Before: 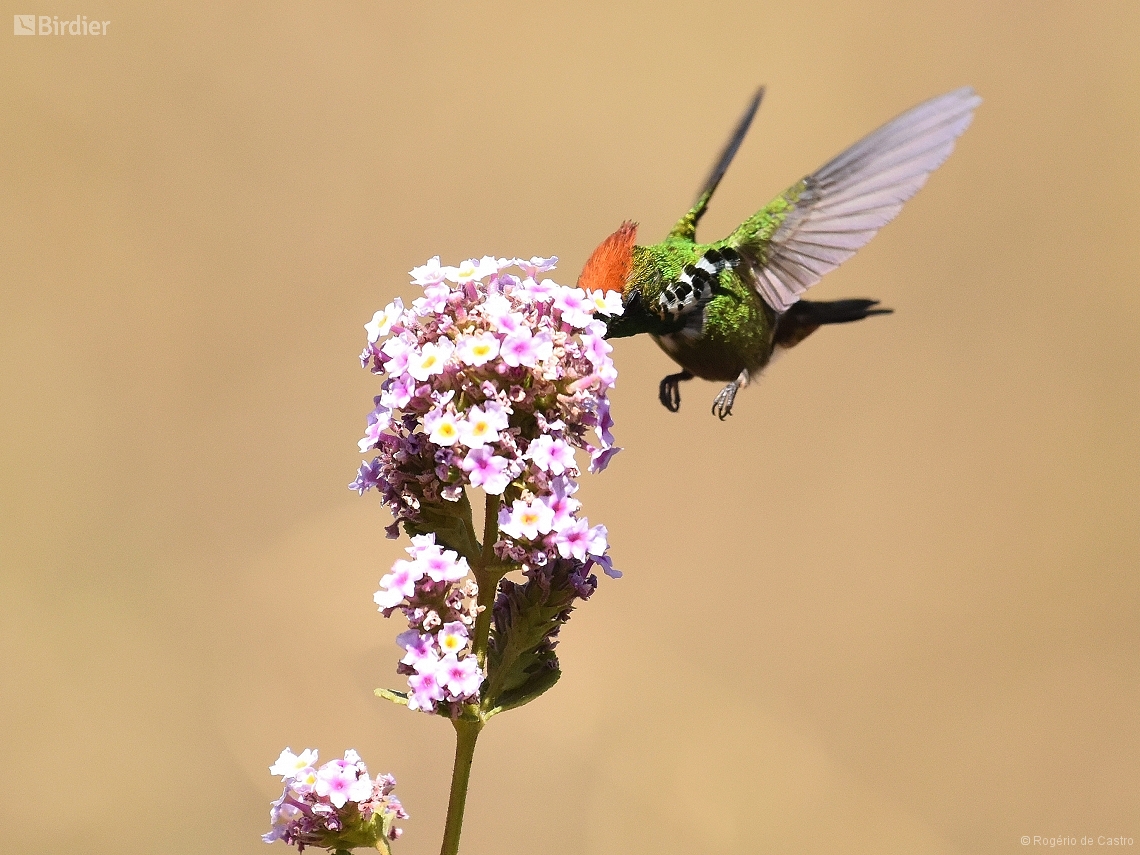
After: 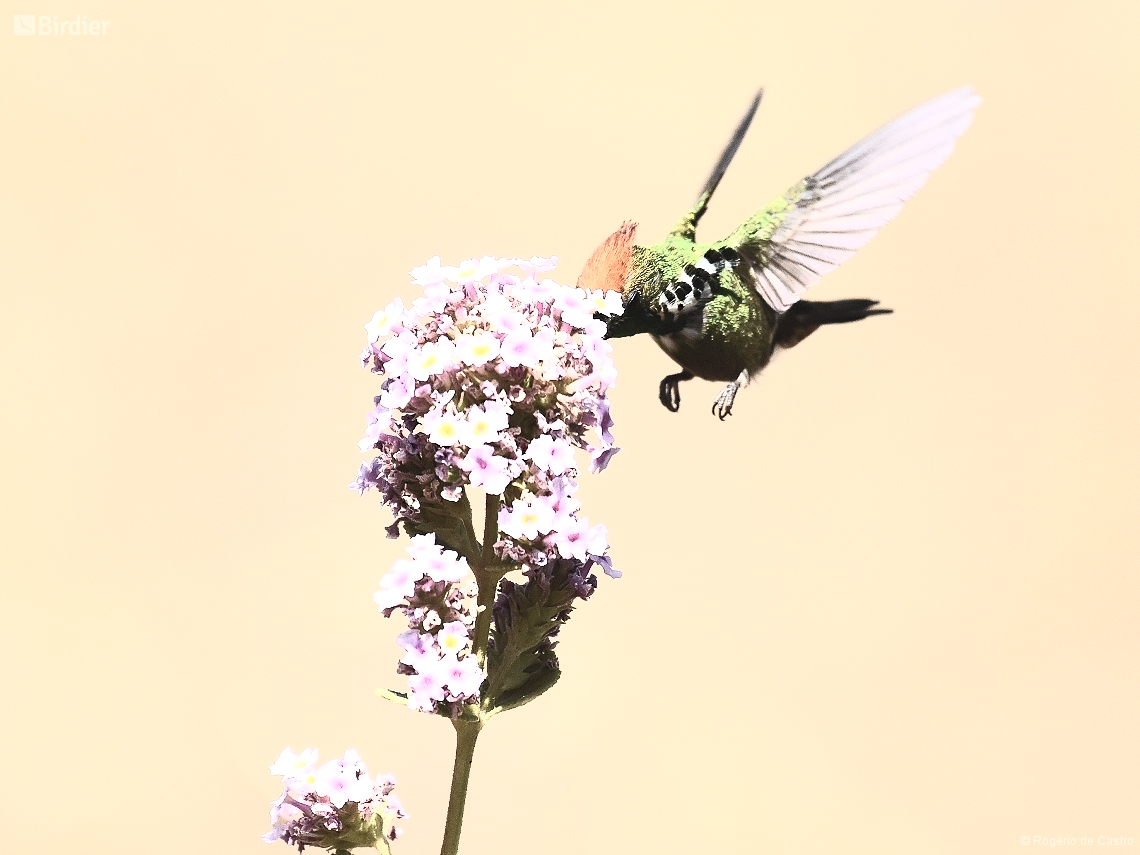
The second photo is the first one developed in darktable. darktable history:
sharpen: radius 5.295, amount 0.313, threshold 26.443
contrast brightness saturation: contrast 0.587, brightness 0.567, saturation -0.339
